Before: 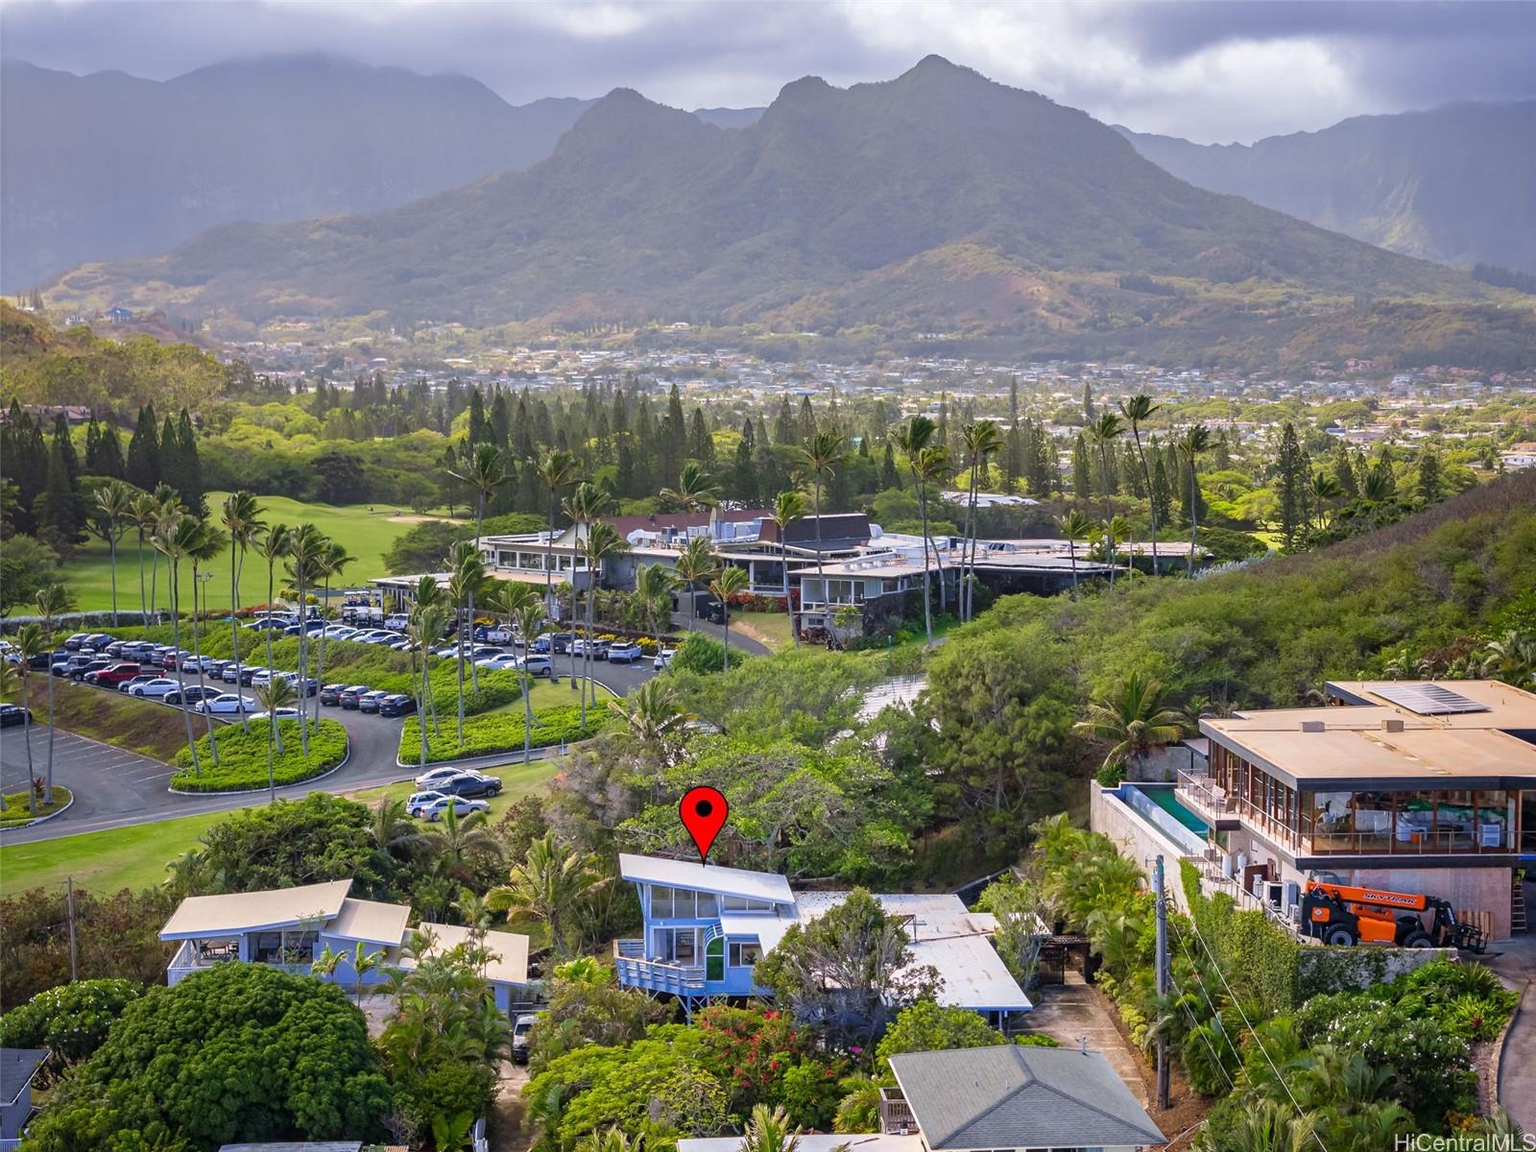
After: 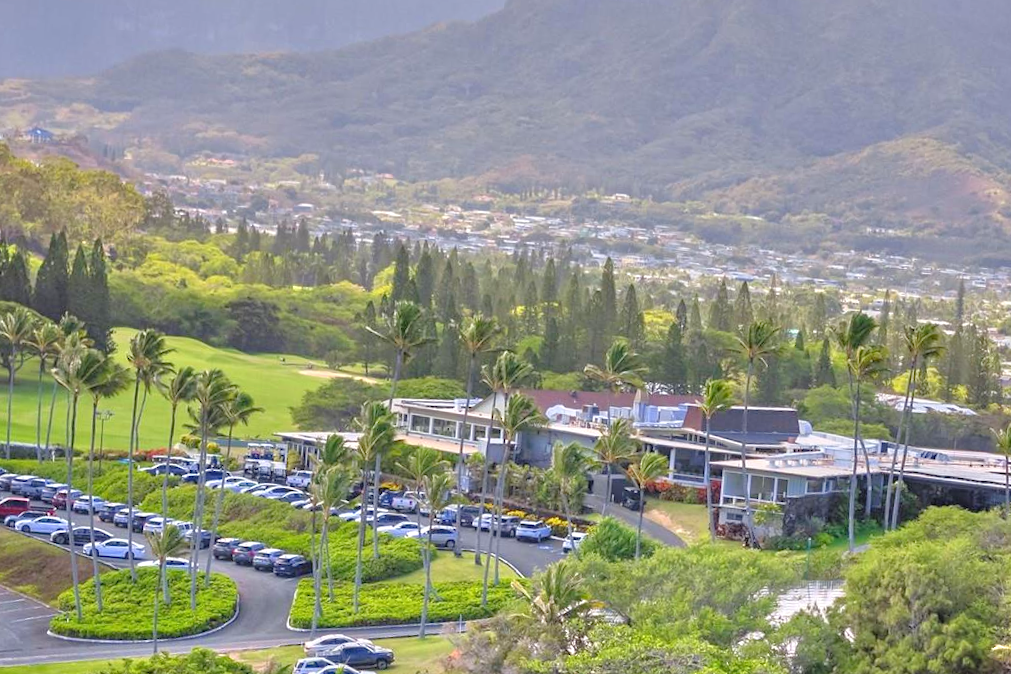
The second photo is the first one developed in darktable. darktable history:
crop and rotate: angle -4.99°, left 2.122%, top 6.945%, right 27.566%, bottom 30.519%
tone equalizer: -7 EV 0.15 EV, -6 EV 0.6 EV, -5 EV 1.15 EV, -4 EV 1.33 EV, -3 EV 1.15 EV, -2 EV 0.6 EV, -1 EV 0.15 EV, mask exposure compensation -0.5 EV
